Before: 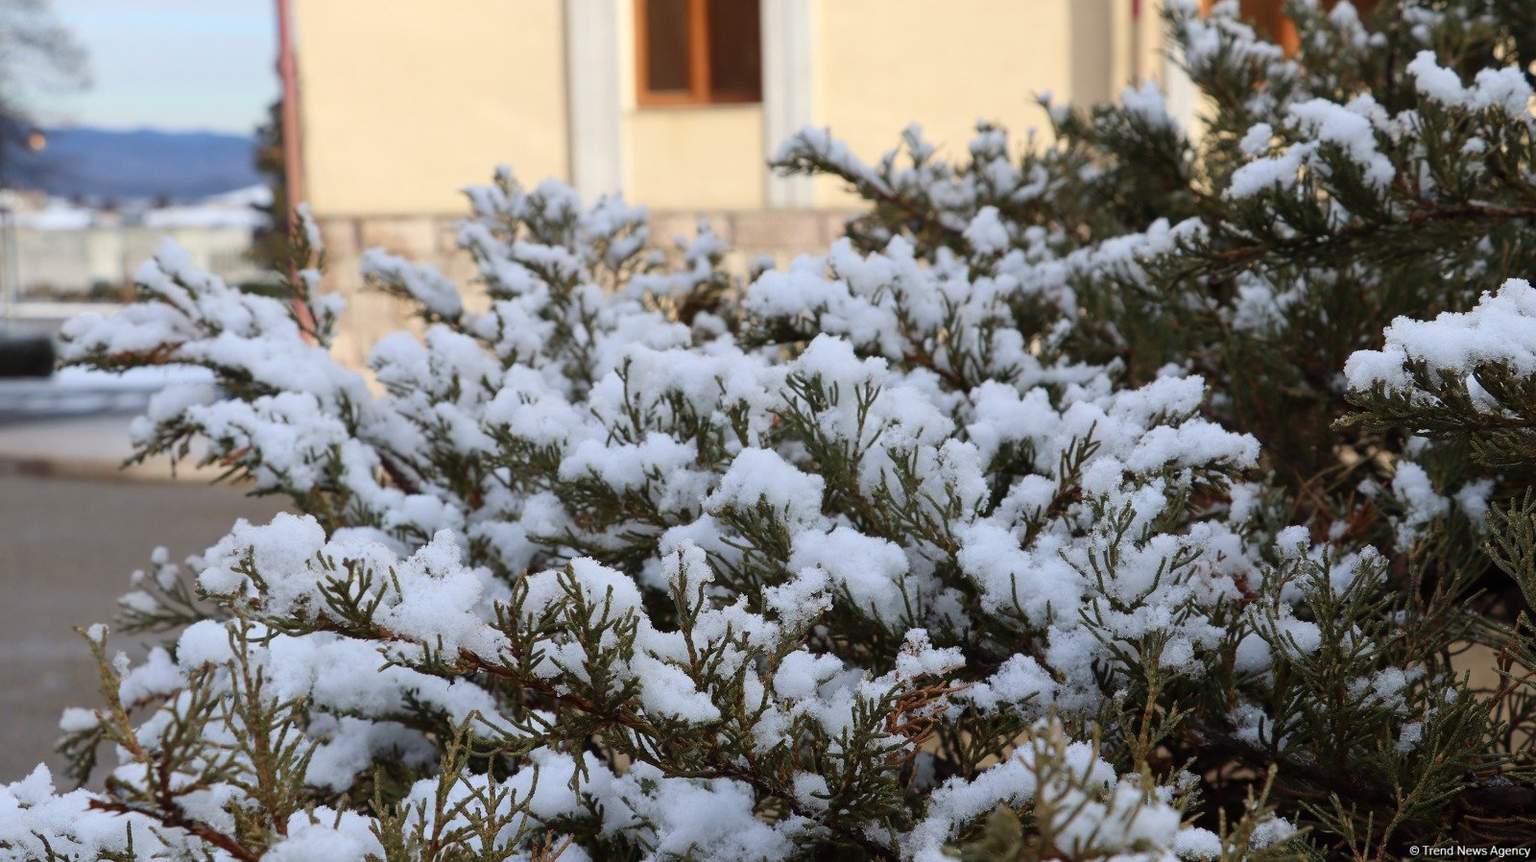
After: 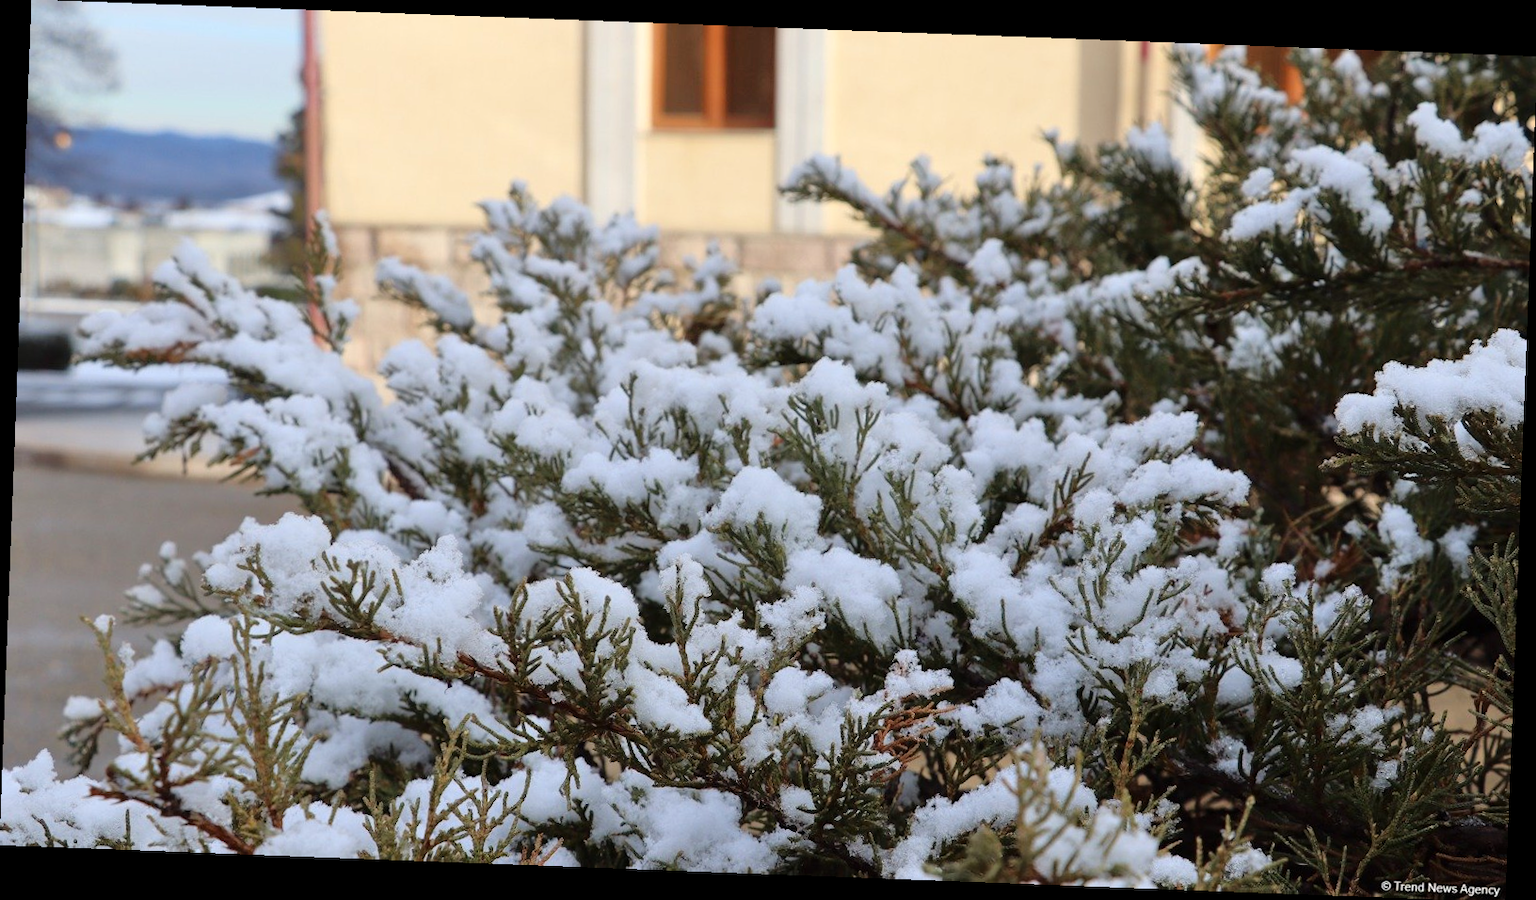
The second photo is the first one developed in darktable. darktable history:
tone equalizer: -8 EV 0.001 EV, -7 EV -0.004 EV, -6 EV 0.009 EV, -5 EV 0.032 EV, -4 EV 0.276 EV, -3 EV 0.644 EV, -2 EV 0.584 EV, -1 EV 0.187 EV, +0 EV 0.024 EV
rotate and perspective: rotation 2.17°, automatic cropping off
